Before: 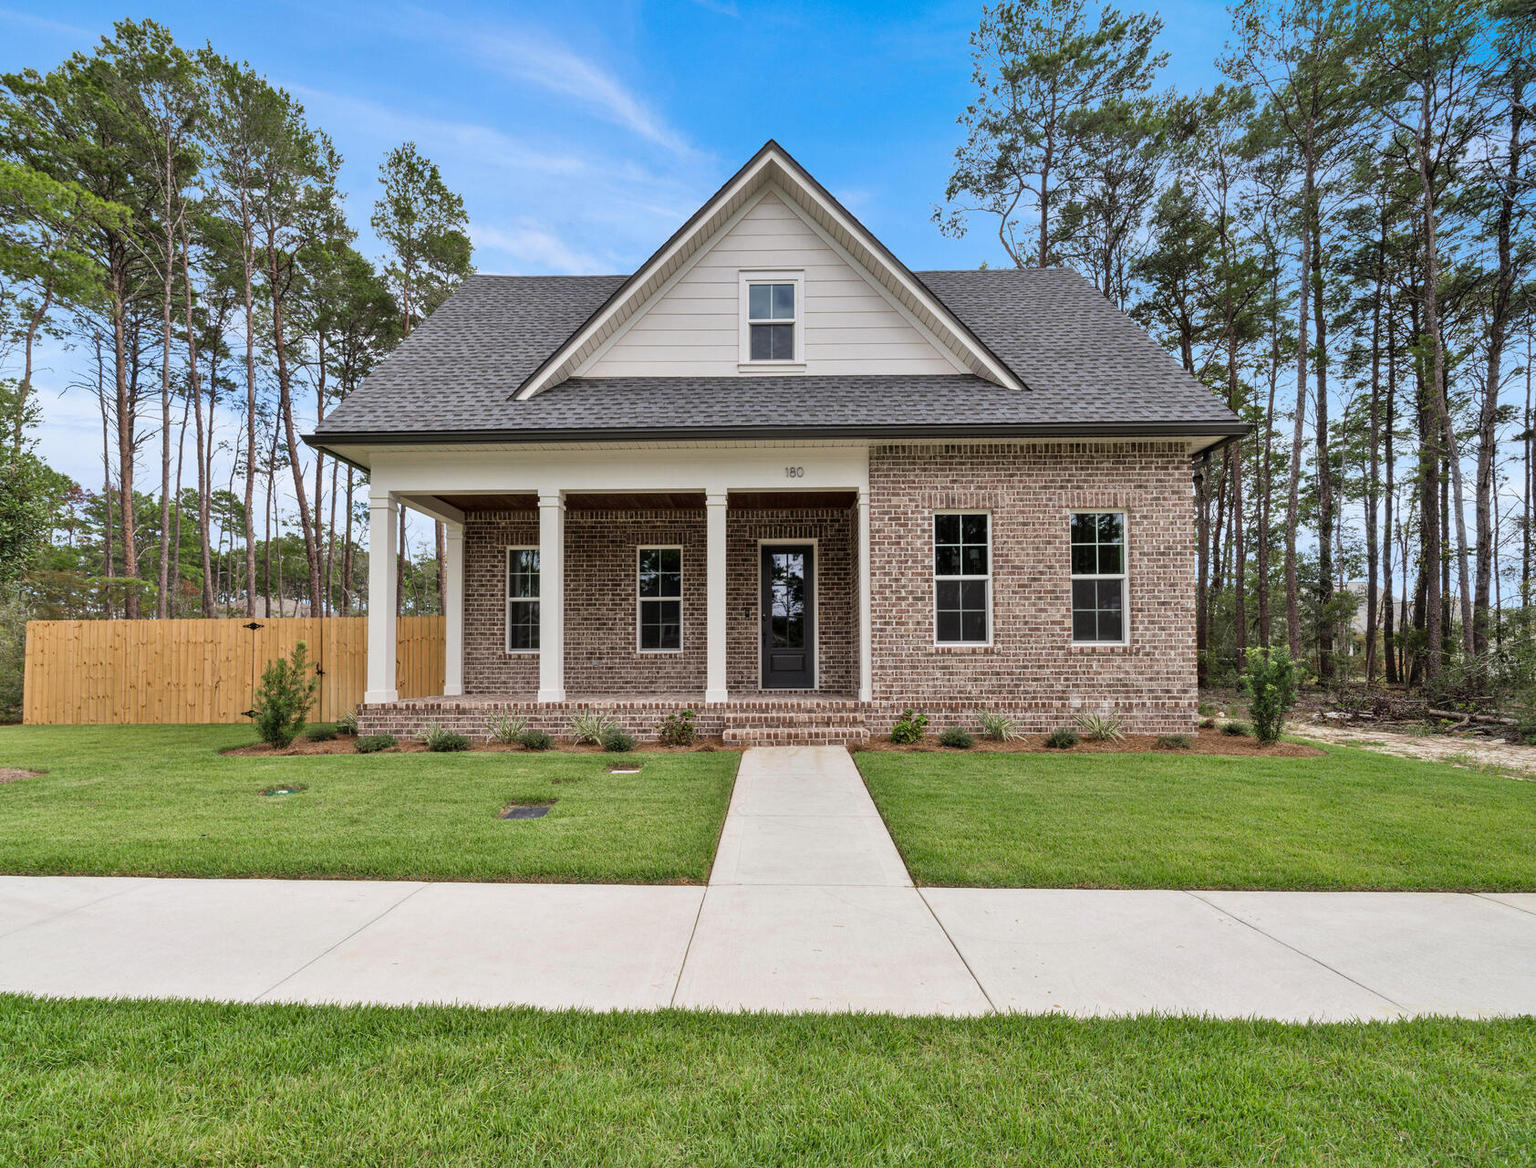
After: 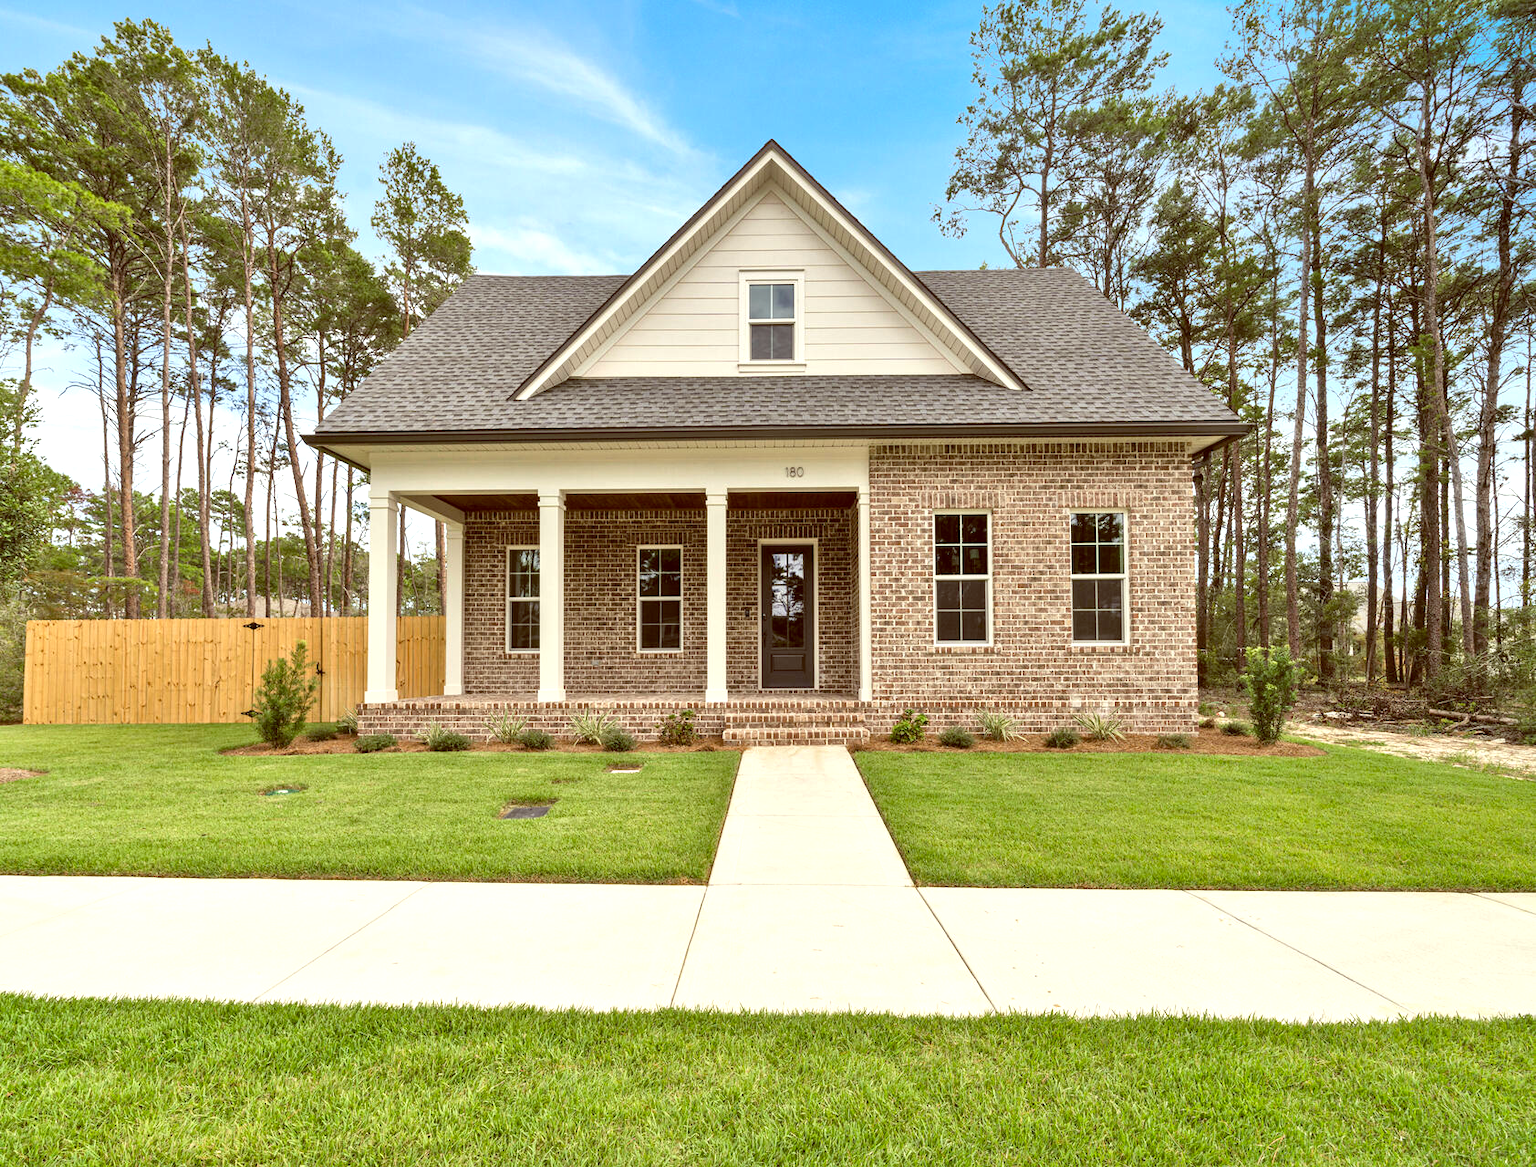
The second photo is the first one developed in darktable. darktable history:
exposure: black level correction 0, exposure 0.7 EV, compensate exposure bias true, compensate highlight preservation false
color balance: lift [1.001, 1.007, 1, 0.993], gamma [1.023, 1.026, 1.01, 0.974], gain [0.964, 1.059, 1.073, 0.927]
